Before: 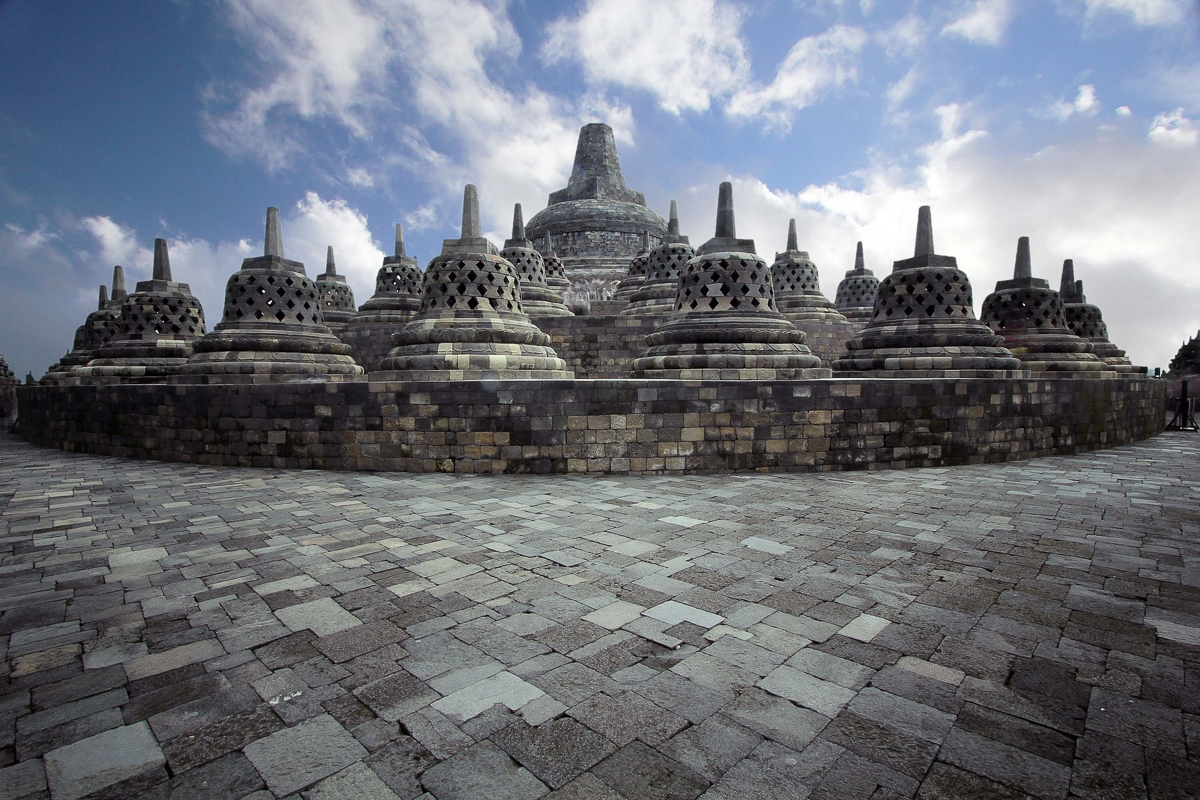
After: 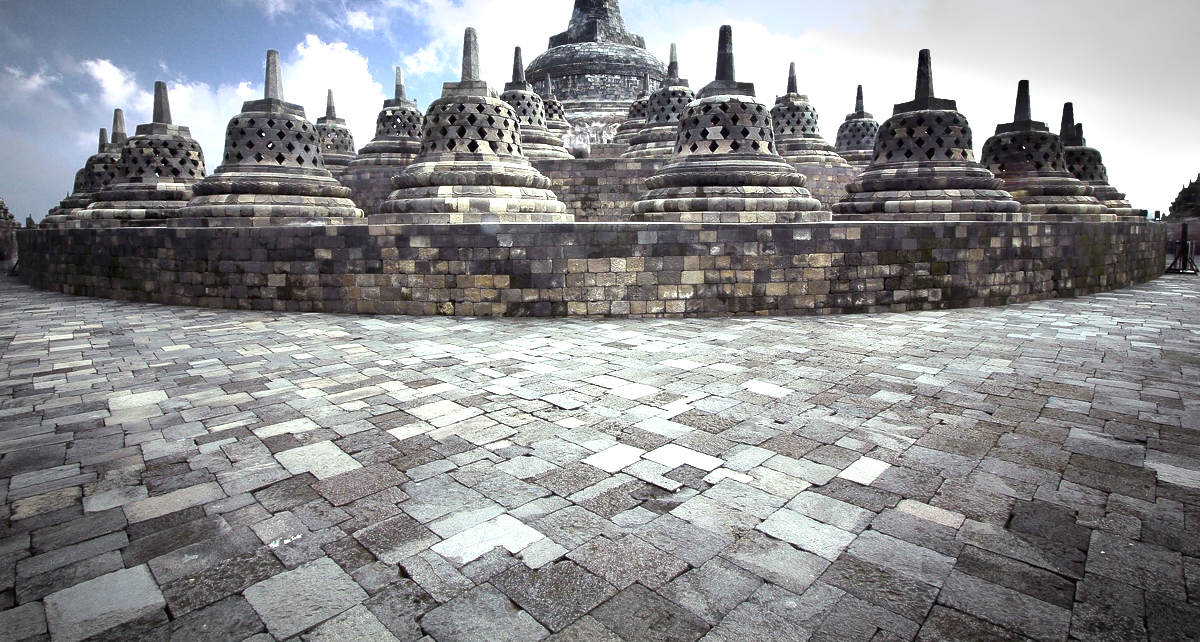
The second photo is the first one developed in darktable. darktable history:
shadows and highlights: soften with gaussian
contrast brightness saturation: saturation -0.065
vignetting: fall-off radius 68.78%, automatic ratio true, unbound false
levels: mode automatic
exposure: black level correction 0, exposure 1.392 EV, compensate exposure bias true, compensate highlight preservation false
crop and rotate: top 19.691%
